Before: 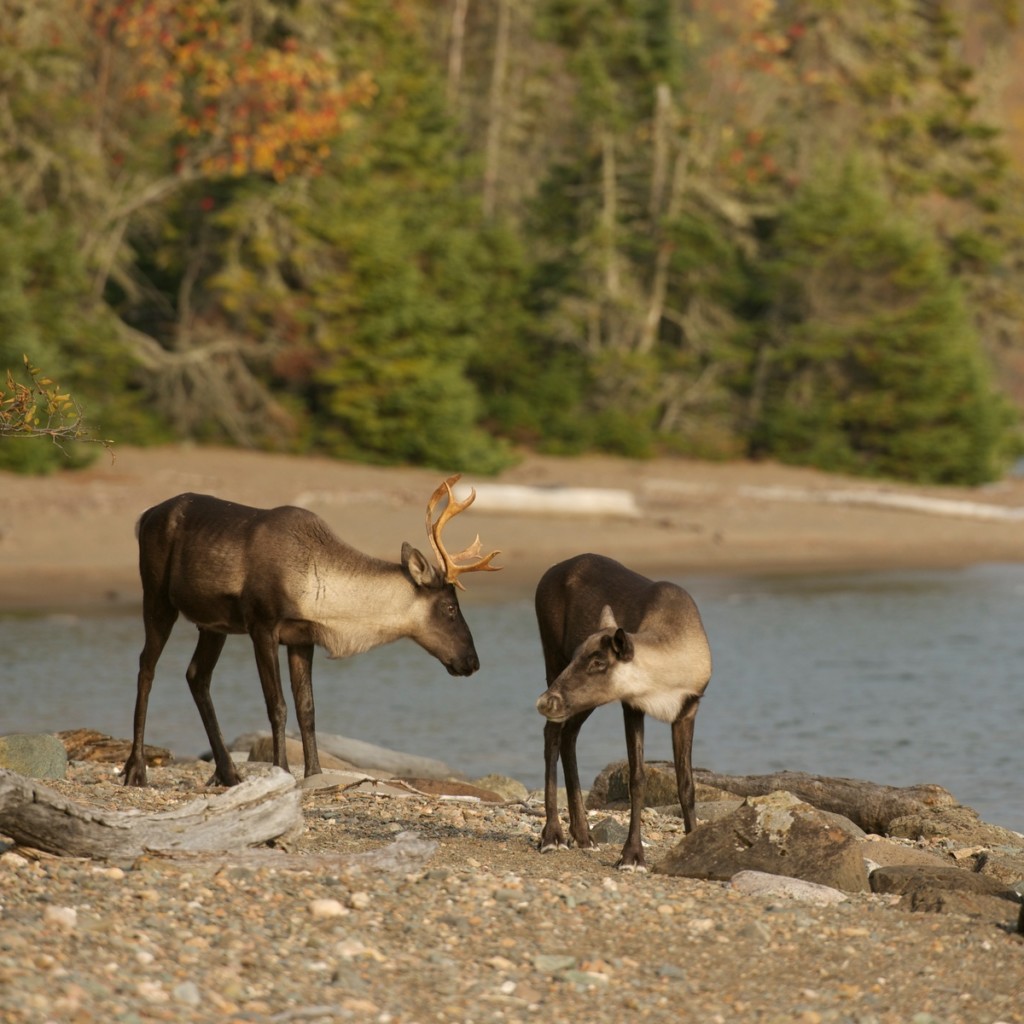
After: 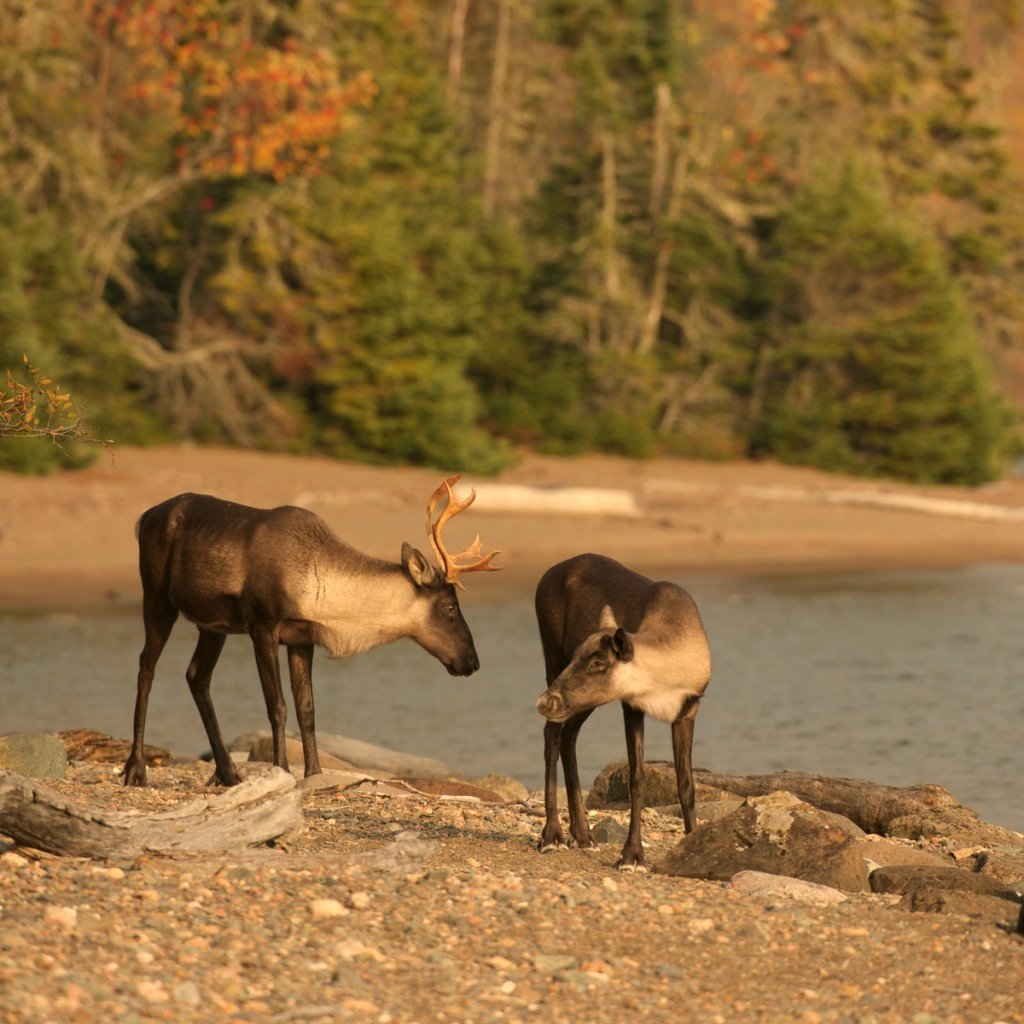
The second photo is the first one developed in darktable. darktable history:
white balance: red 1.138, green 0.996, blue 0.812
tone equalizer: -7 EV 0.13 EV, smoothing diameter 25%, edges refinement/feathering 10, preserve details guided filter
